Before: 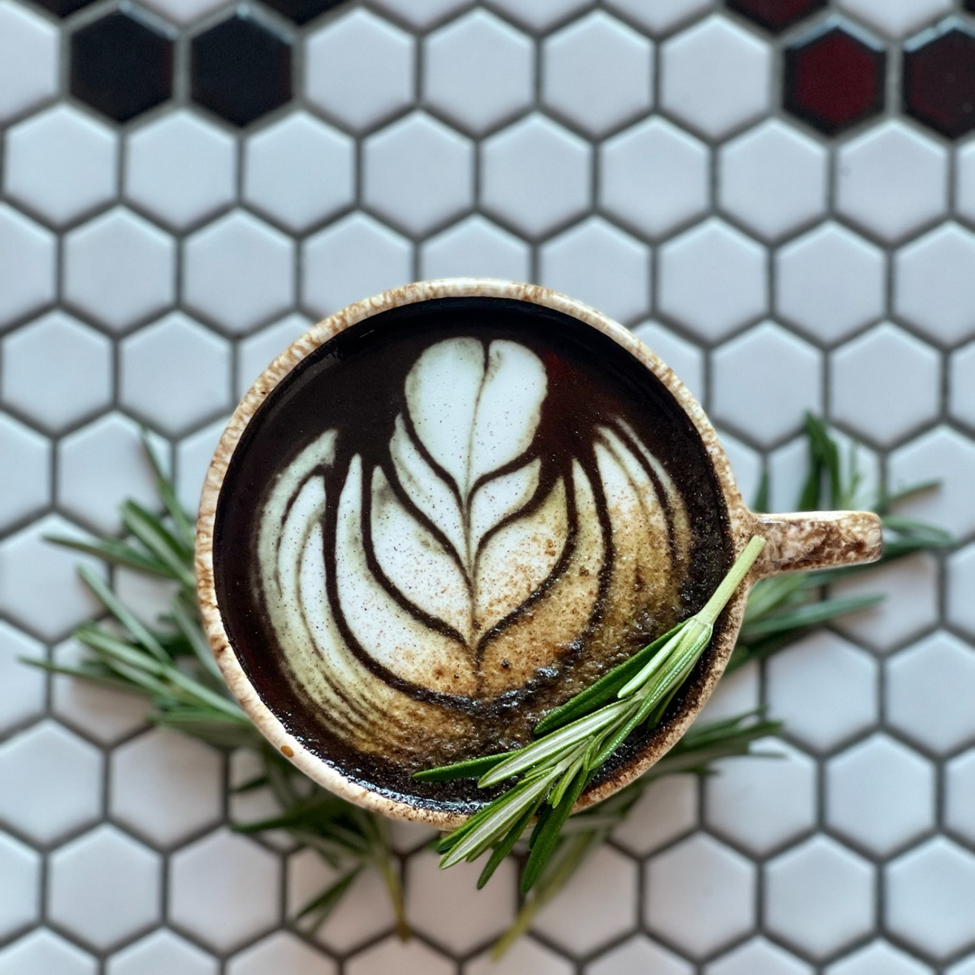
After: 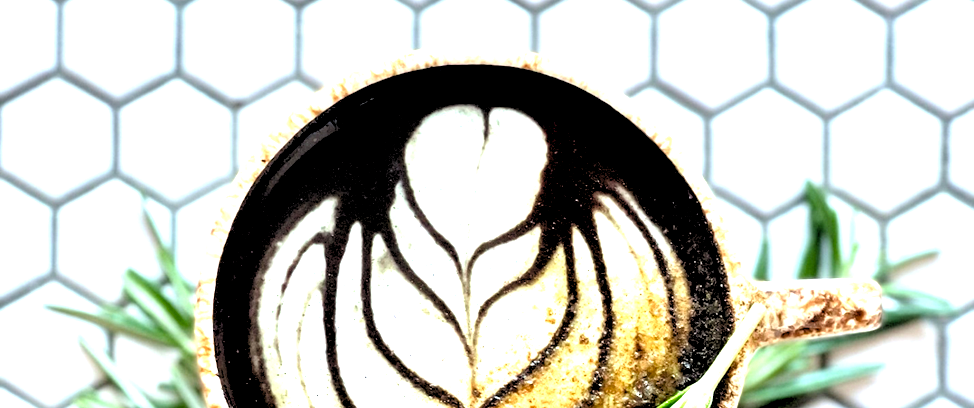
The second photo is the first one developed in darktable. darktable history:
exposure: black level correction 0, exposure 1.7 EV, compensate exposure bias true, compensate highlight preservation false
white balance: red 0.988, blue 1.017
crop and rotate: top 23.84%, bottom 34.294%
rgb levels: levels [[0.029, 0.461, 0.922], [0, 0.5, 1], [0, 0.5, 1]]
color balance rgb: linear chroma grading › global chroma 10%, perceptual saturation grading › global saturation 5%, perceptual brilliance grading › global brilliance 4%, global vibrance 7%, saturation formula JzAzBz (2021)
